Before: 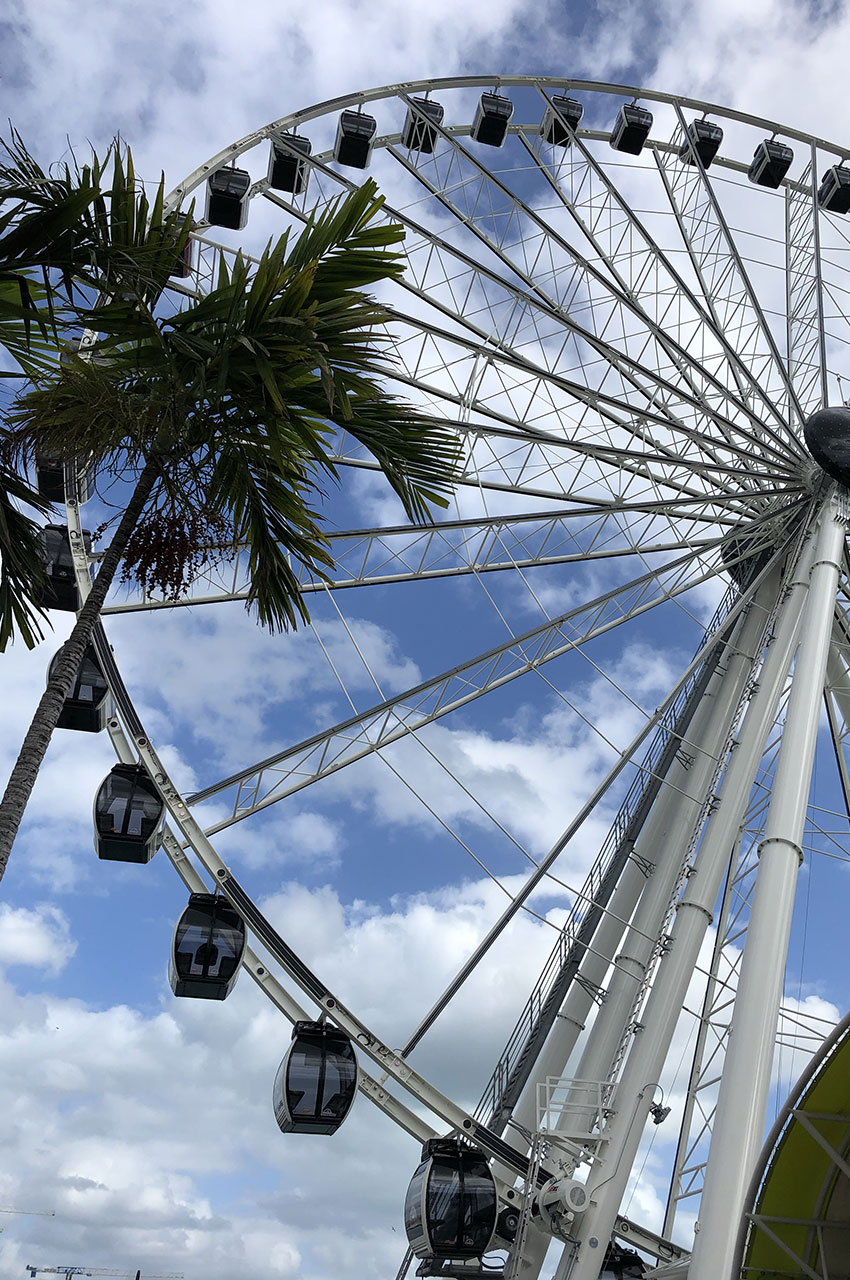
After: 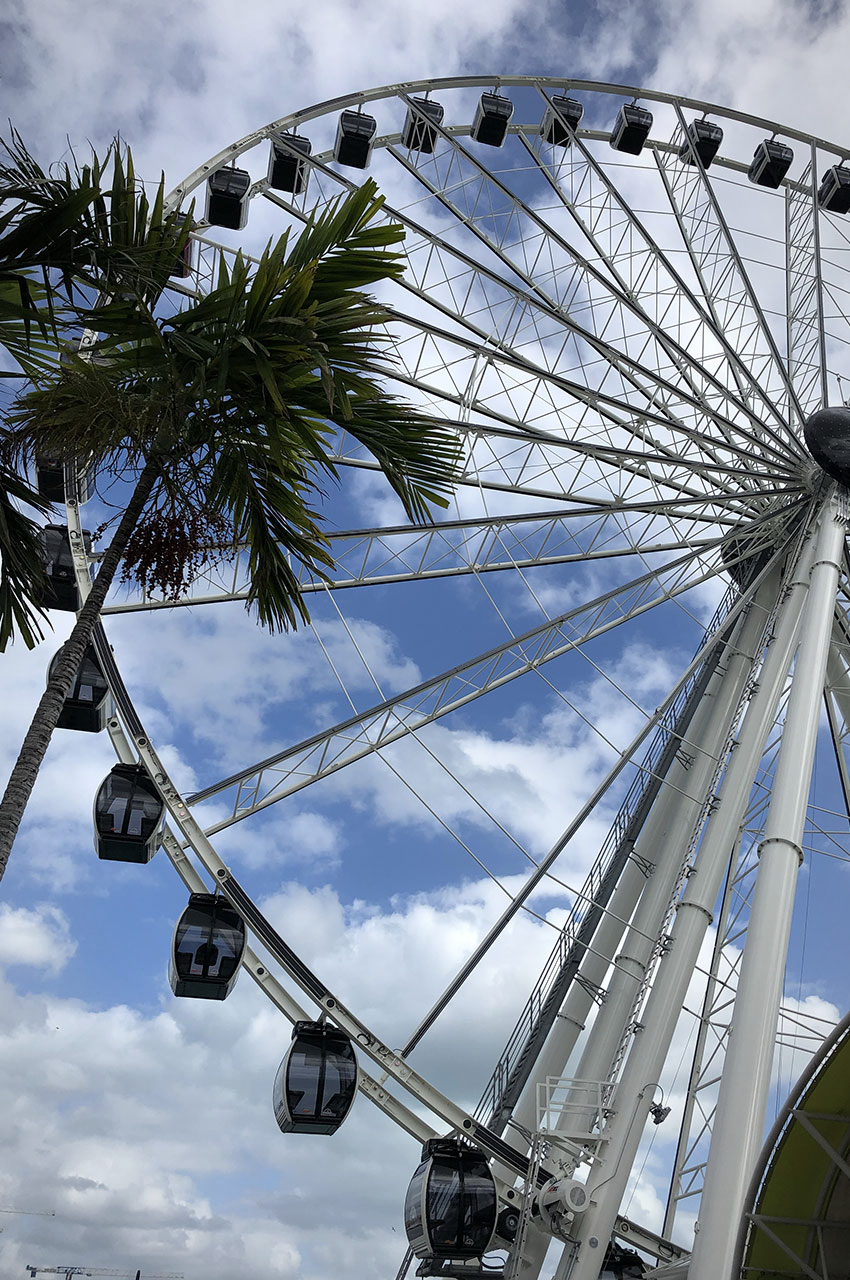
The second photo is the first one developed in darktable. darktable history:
vignetting: fall-off start 72.57%, fall-off radius 107.17%, width/height ratio 0.726
